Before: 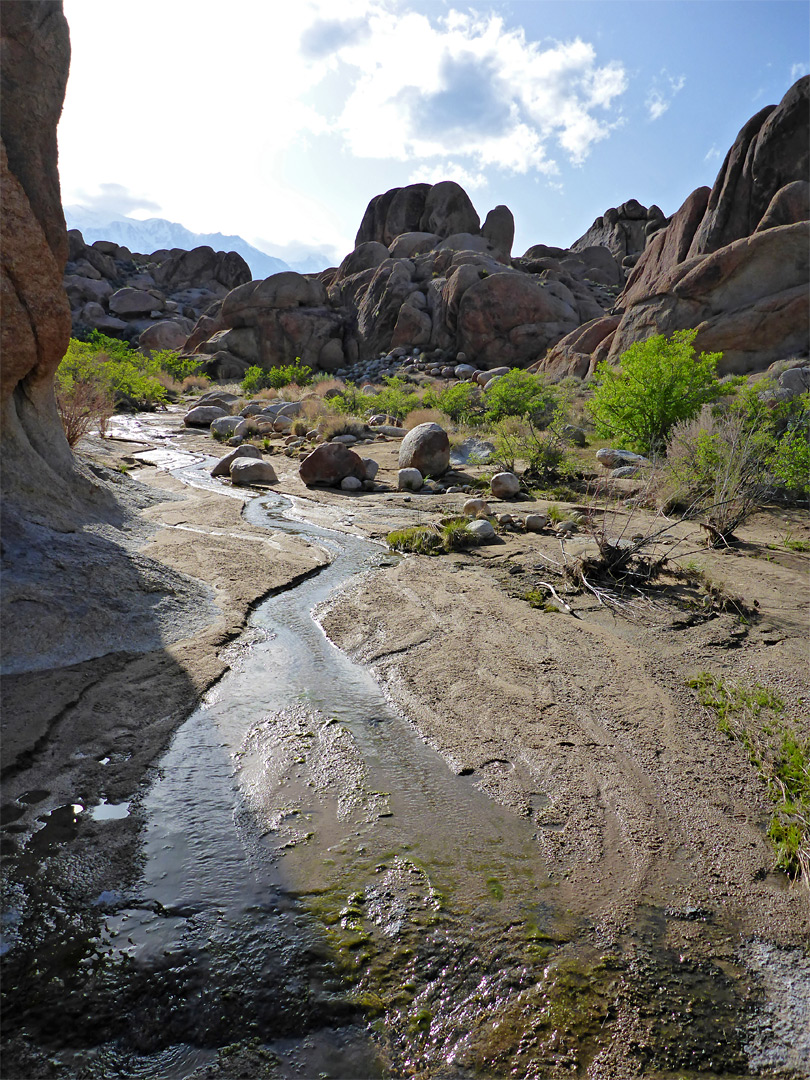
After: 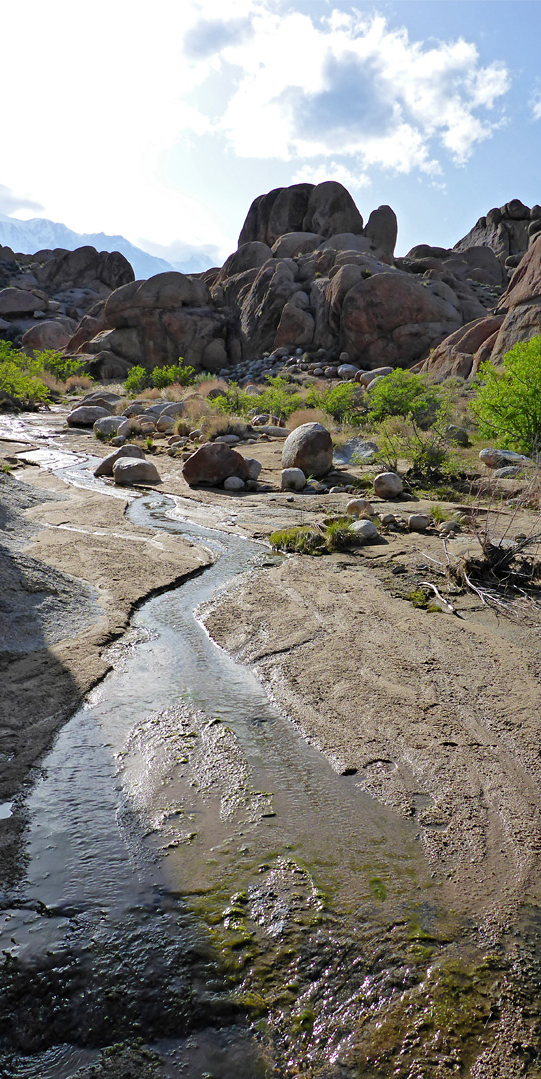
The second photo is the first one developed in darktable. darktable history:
crop and rotate: left 14.455%, right 18.75%
